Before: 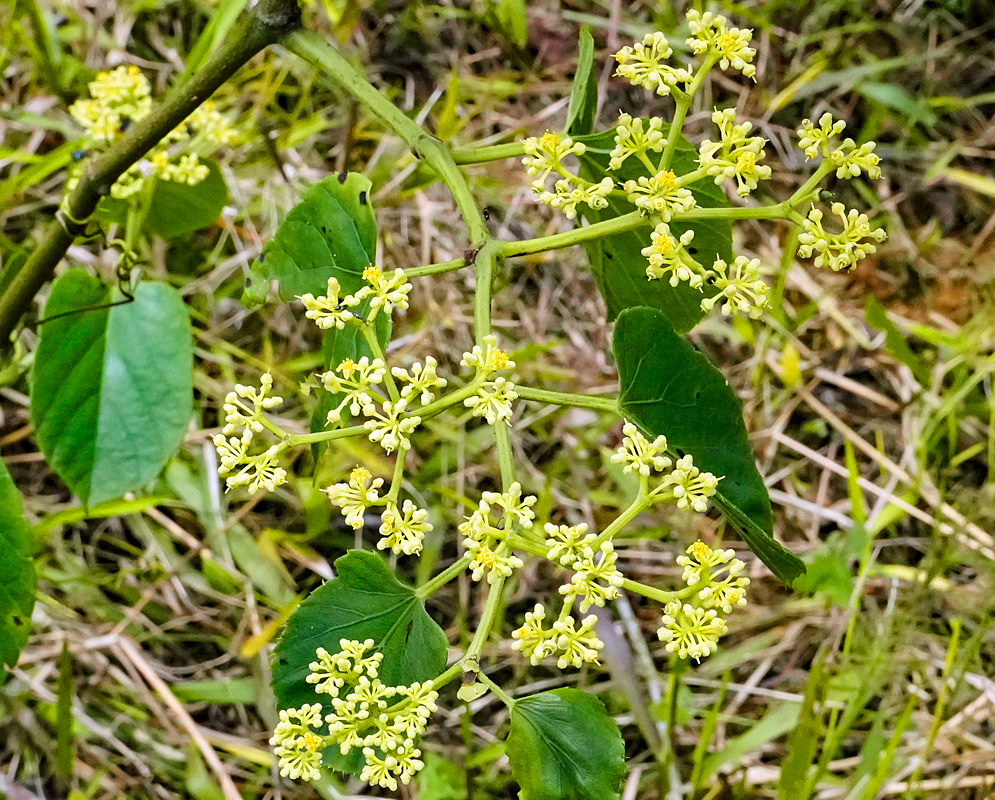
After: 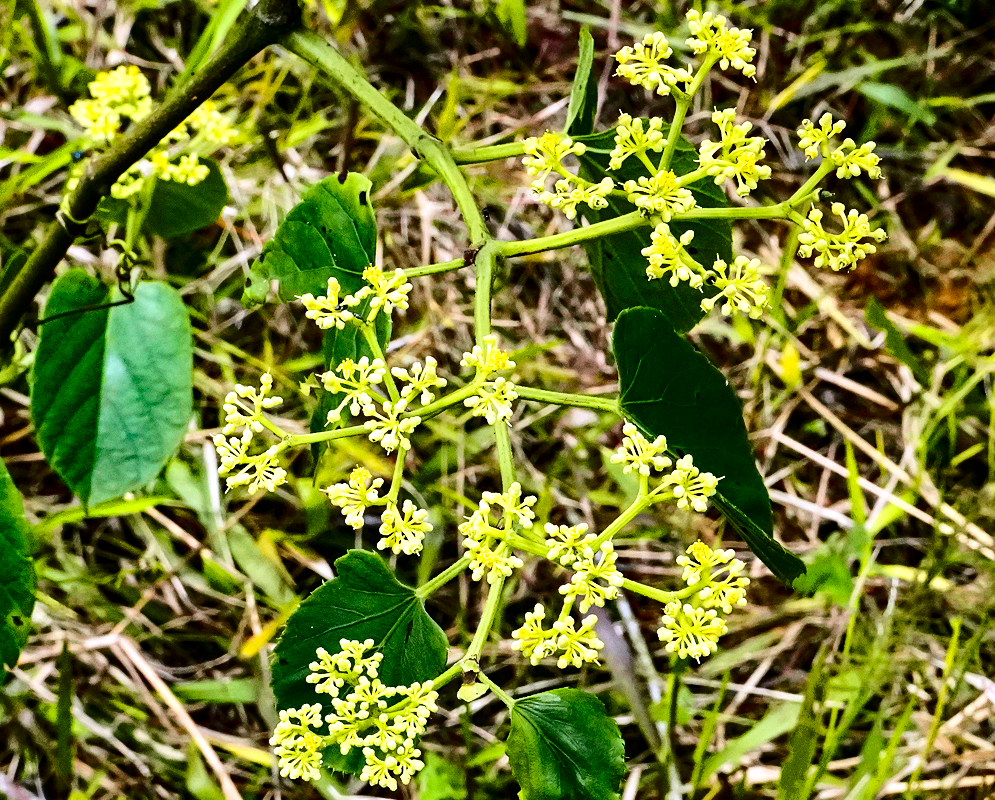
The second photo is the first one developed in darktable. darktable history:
shadows and highlights: shadows 52.47, soften with gaussian
tone equalizer: -8 EV -0.425 EV, -7 EV -0.403 EV, -6 EV -0.309 EV, -5 EV -0.191 EV, -3 EV 0.243 EV, -2 EV 0.327 EV, -1 EV 0.403 EV, +0 EV 0.437 EV, edges refinement/feathering 500, mask exposure compensation -1.57 EV, preserve details no
contrast brightness saturation: contrast 0.235, brightness -0.225, saturation 0.136
